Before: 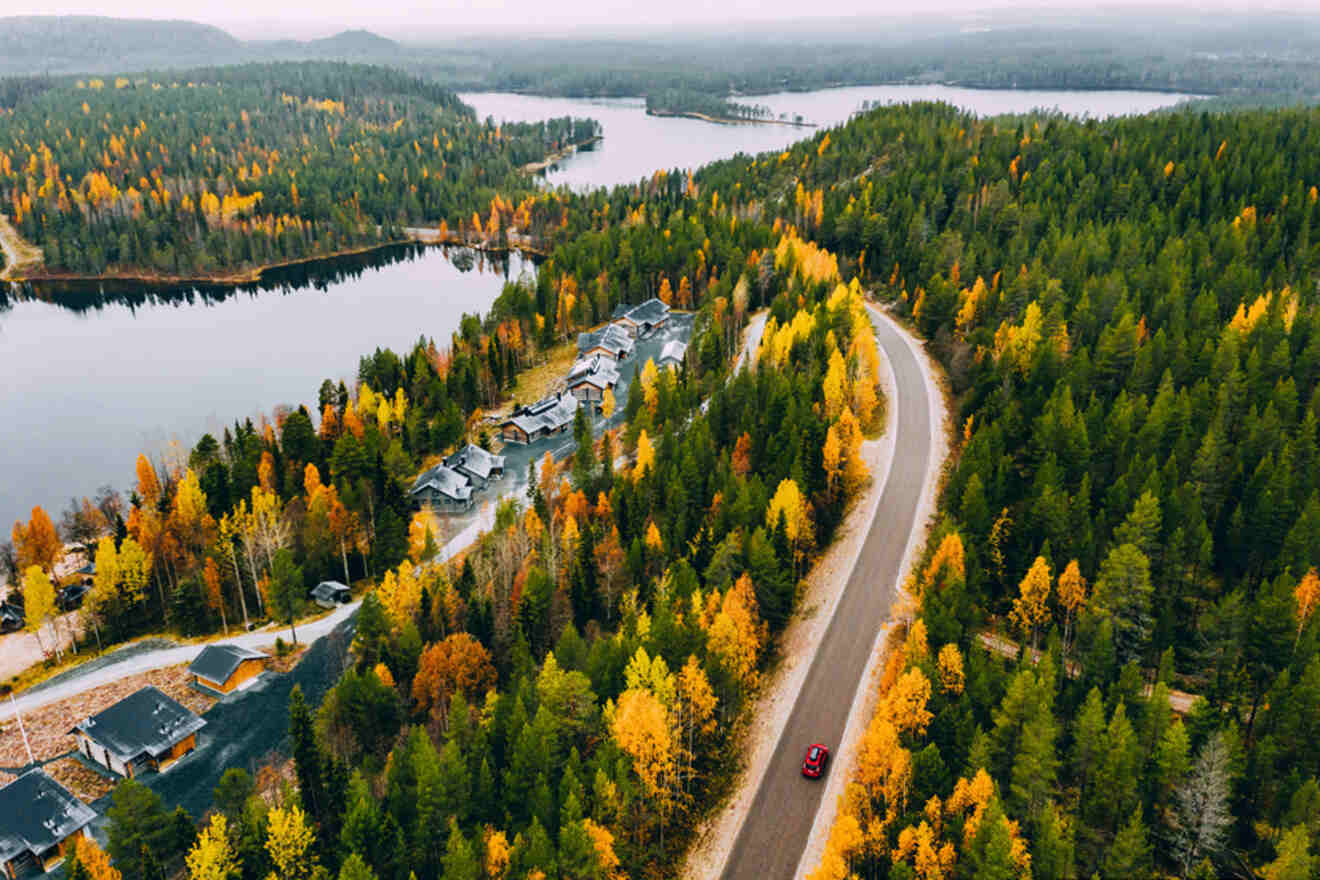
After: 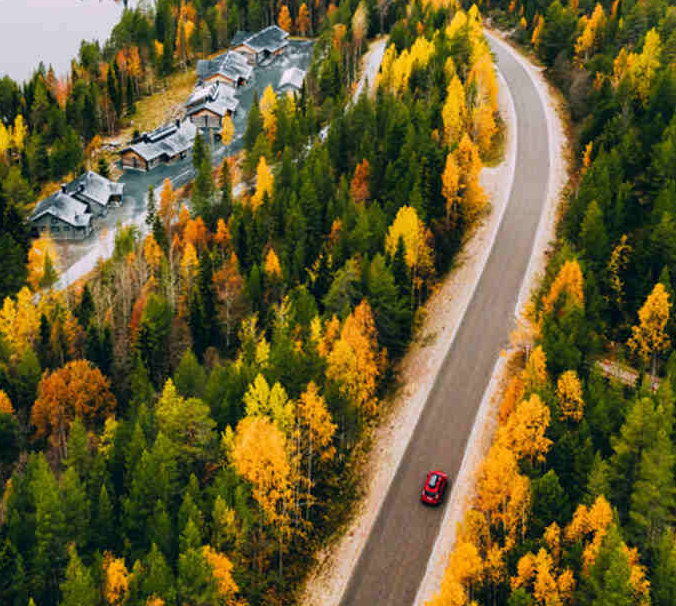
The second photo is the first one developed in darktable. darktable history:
crop and rotate: left 28.905%, top 31.124%, right 19.865%
